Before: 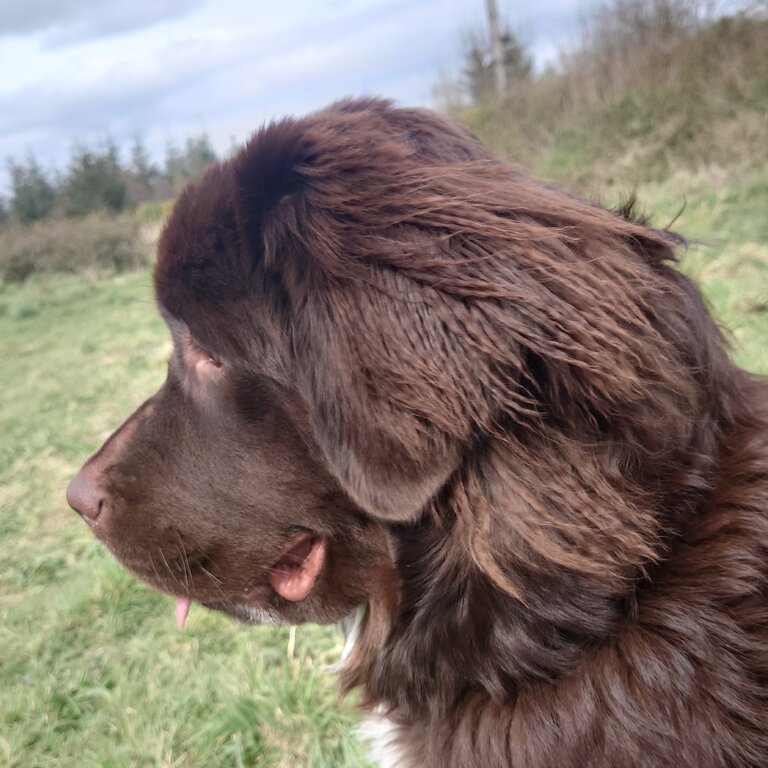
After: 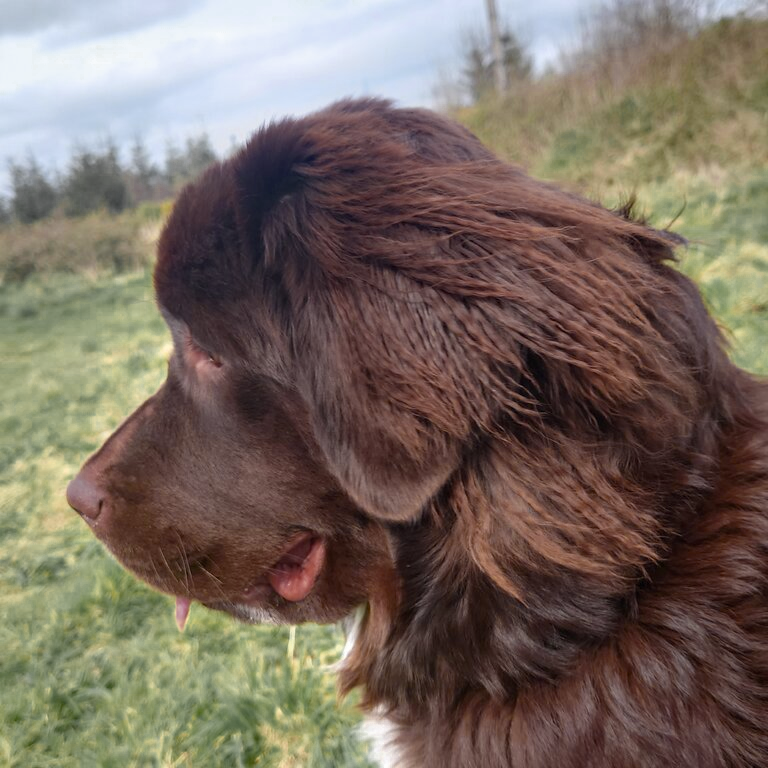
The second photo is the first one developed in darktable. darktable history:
color balance rgb: linear chroma grading › global chroma 15%, perceptual saturation grading › global saturation 30%
color zones: curves: ch0 [(0.035, 0.242) (0.25, 0.5) (0.384, 0.214) (0.488, 0.255) (0.75, 0.5)]; ch1 [(0.063, 0.379) (0.25, 0.5) (0.354, 0.201) (0.489, 0.085) (0.729, 0.271)]; ch2 [(0.25, 0.5) (0.38, 0.517) (0.442, 0.51) (0.735, 0.456)]
